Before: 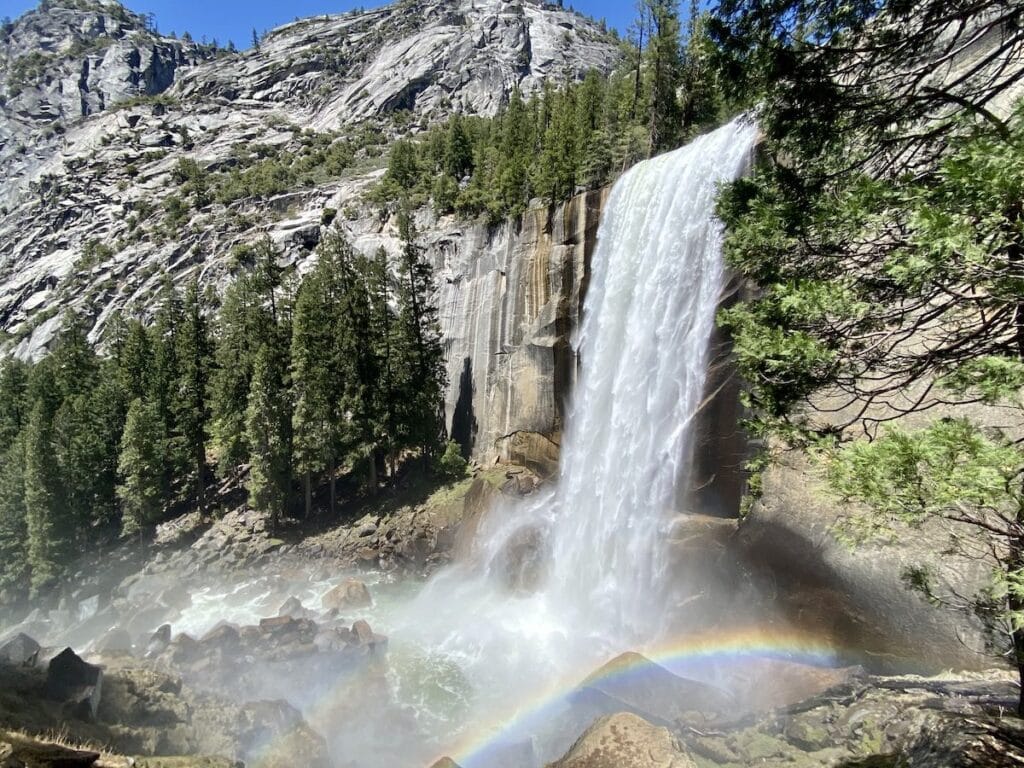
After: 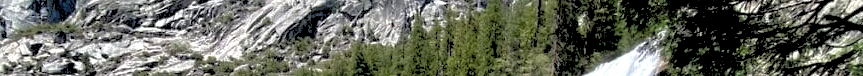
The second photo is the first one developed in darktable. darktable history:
rgb levels: levels [[0.027, 0.429, 0.996], [0, 0.5, 1], [0, 0.5, 1]]
base curve: curves: ch0 [(0, 0) (0.826, 0.587) (1, 1)]
contrast brightness saturation: contrast 0.14
crop and rotate: left 9.644%, top 9.491%, right 6.021%, bottom 80.509%
exposure: exposure 0.3 EV, compensate highlight preservation false
